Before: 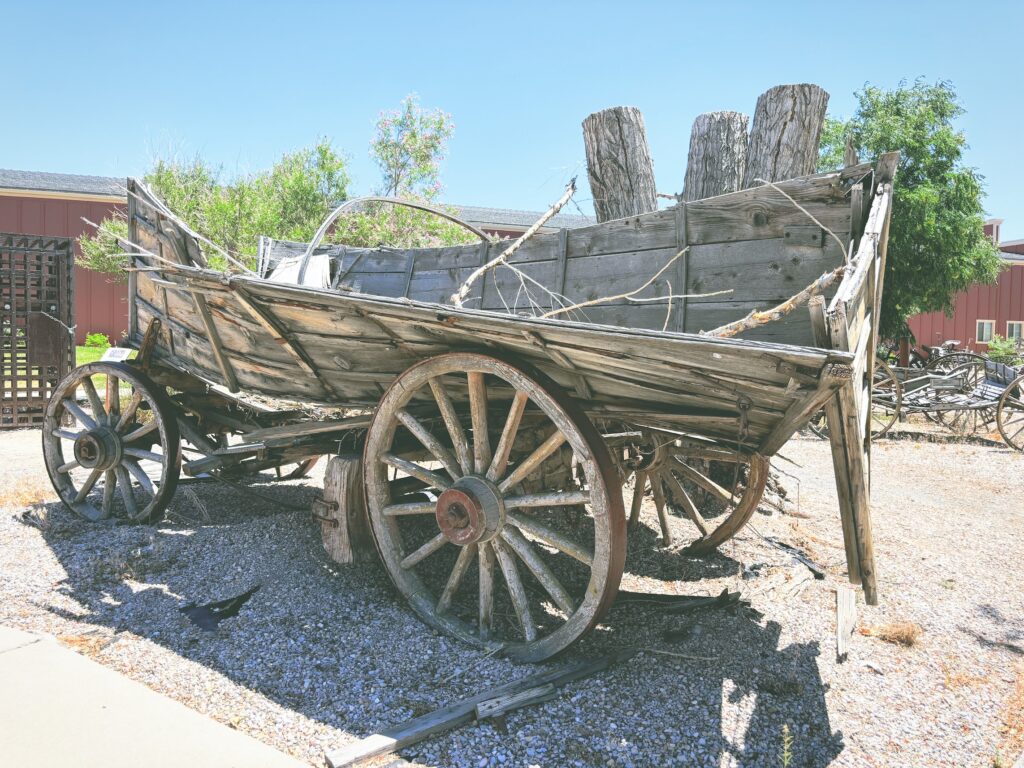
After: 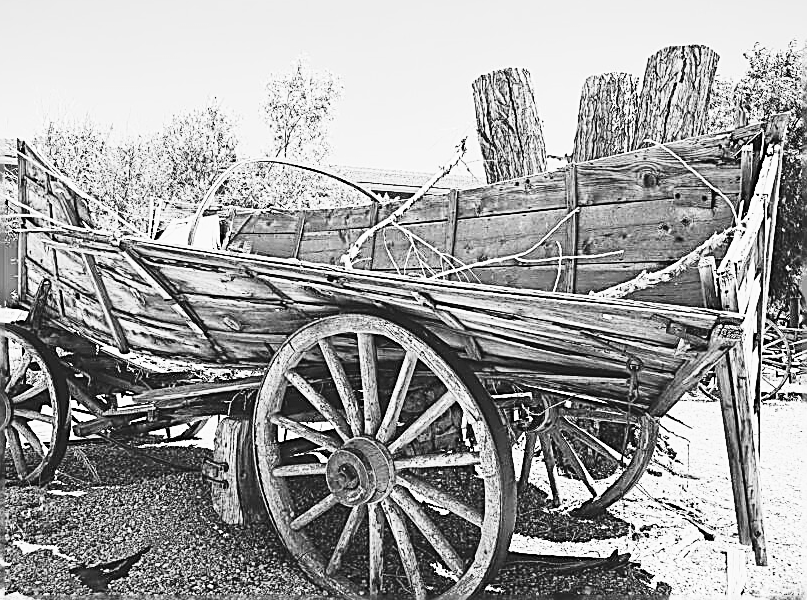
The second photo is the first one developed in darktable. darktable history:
crop and rotate: left 10.77%, top 5.1%, right 10.41%, bottom 16.76%
sigmoid: contrast 1.22, skew 0.65
sharpen: amount 2
exposure: black level correction 0, exposure 0.9 EV, compensate highlight preservation false
monochrome: a -4.13, b 5.16, size 1
contrast brightness saturation: contrast 0.24, brightness -0.24, saturation 0.14
contrast equalizer: y [[0.5 ×6], [0.5 ×6], [0.975, 0.964, 0.925, 0.865, 0.793, 0.721], [0 ×6], [0 ×6]]
